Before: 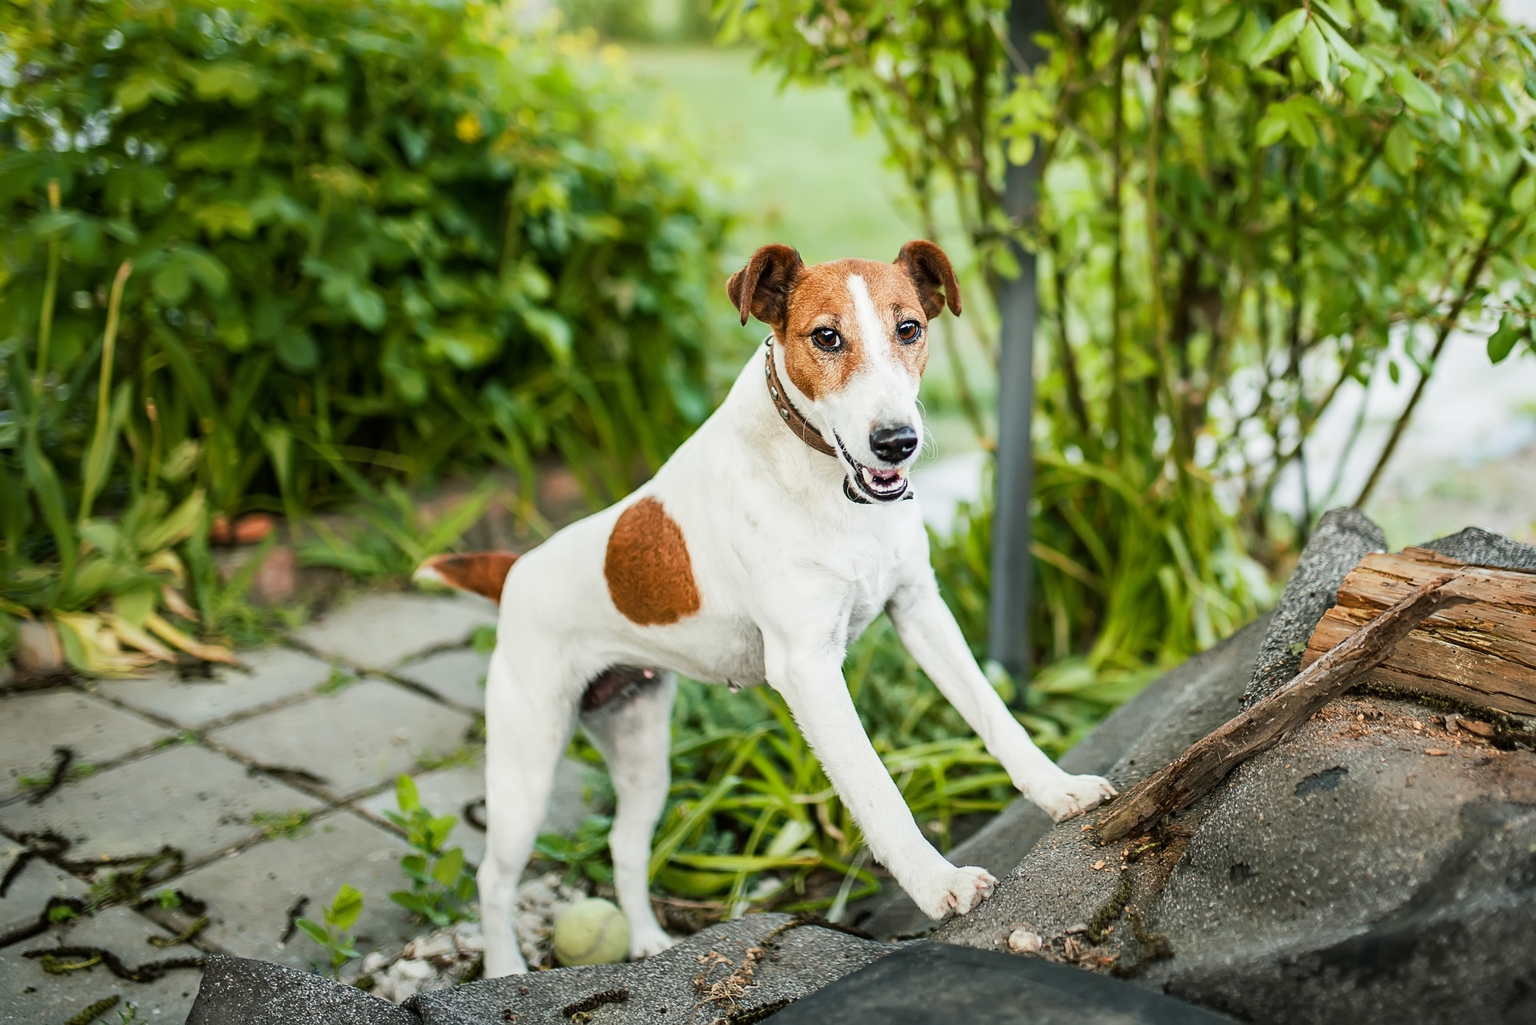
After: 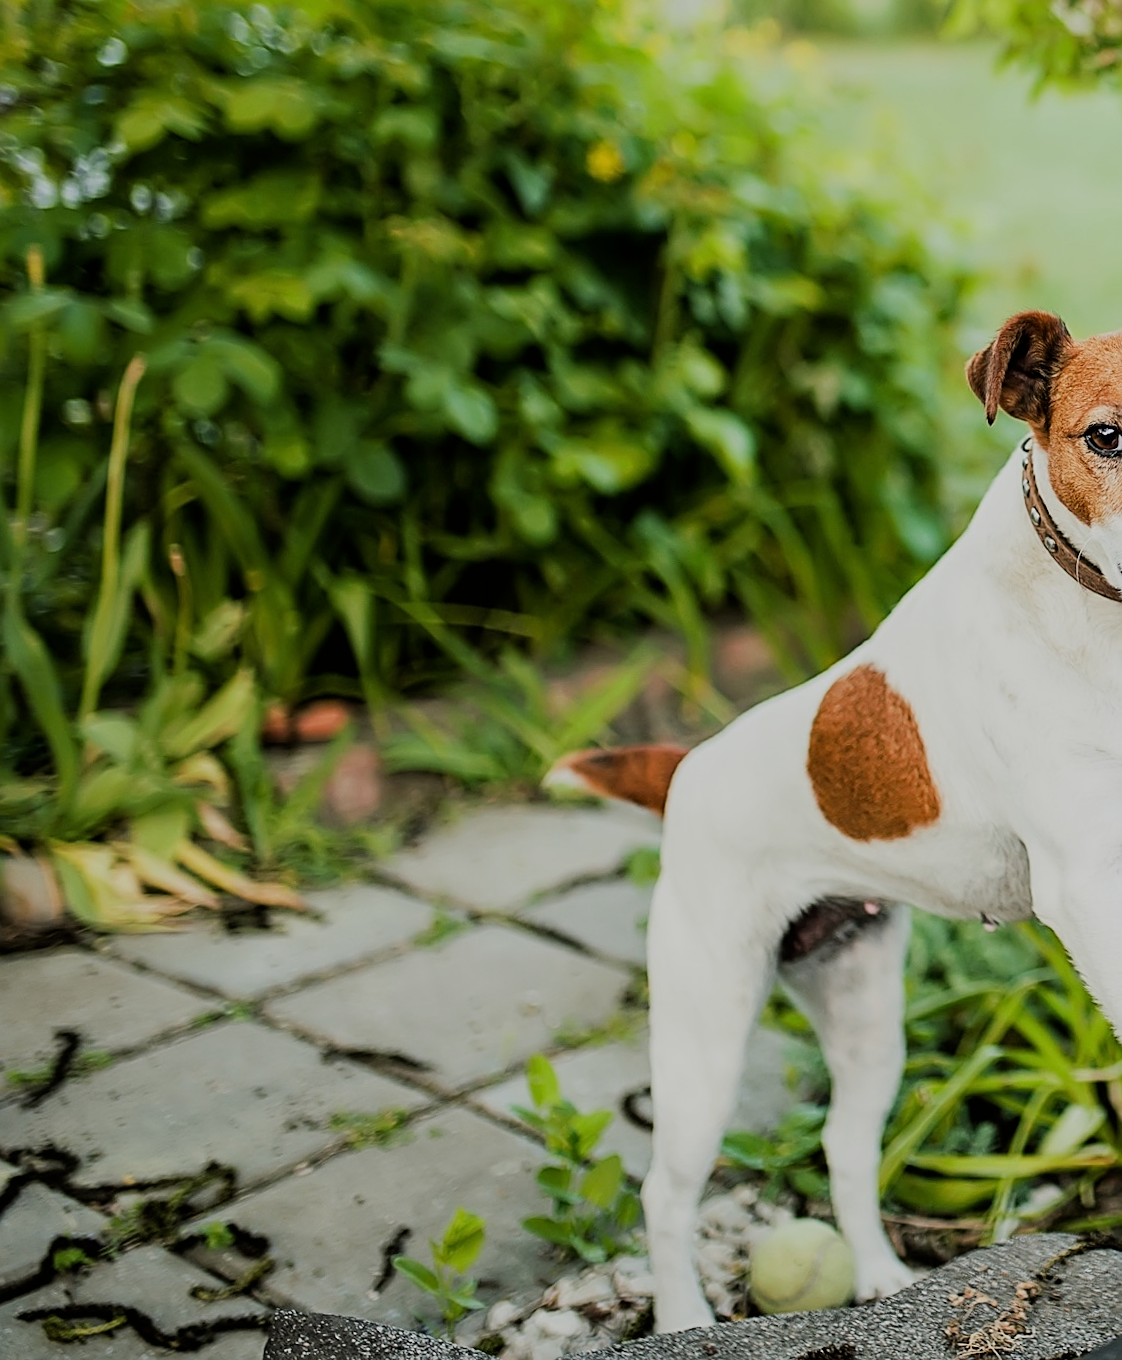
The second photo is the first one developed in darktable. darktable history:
rotate and perspective: rotation -1.42°, crop left 0.016, crop right 0.984, crop top 0.035, crop bottom 0.965
crop: left 0.587%, right 45.588%, bottom 0.086%
filmic rgb: black relative exposure -7.32 EV, white relative exposure 5.09 EV, hardness 3.2
sharpen: radius 1.967
